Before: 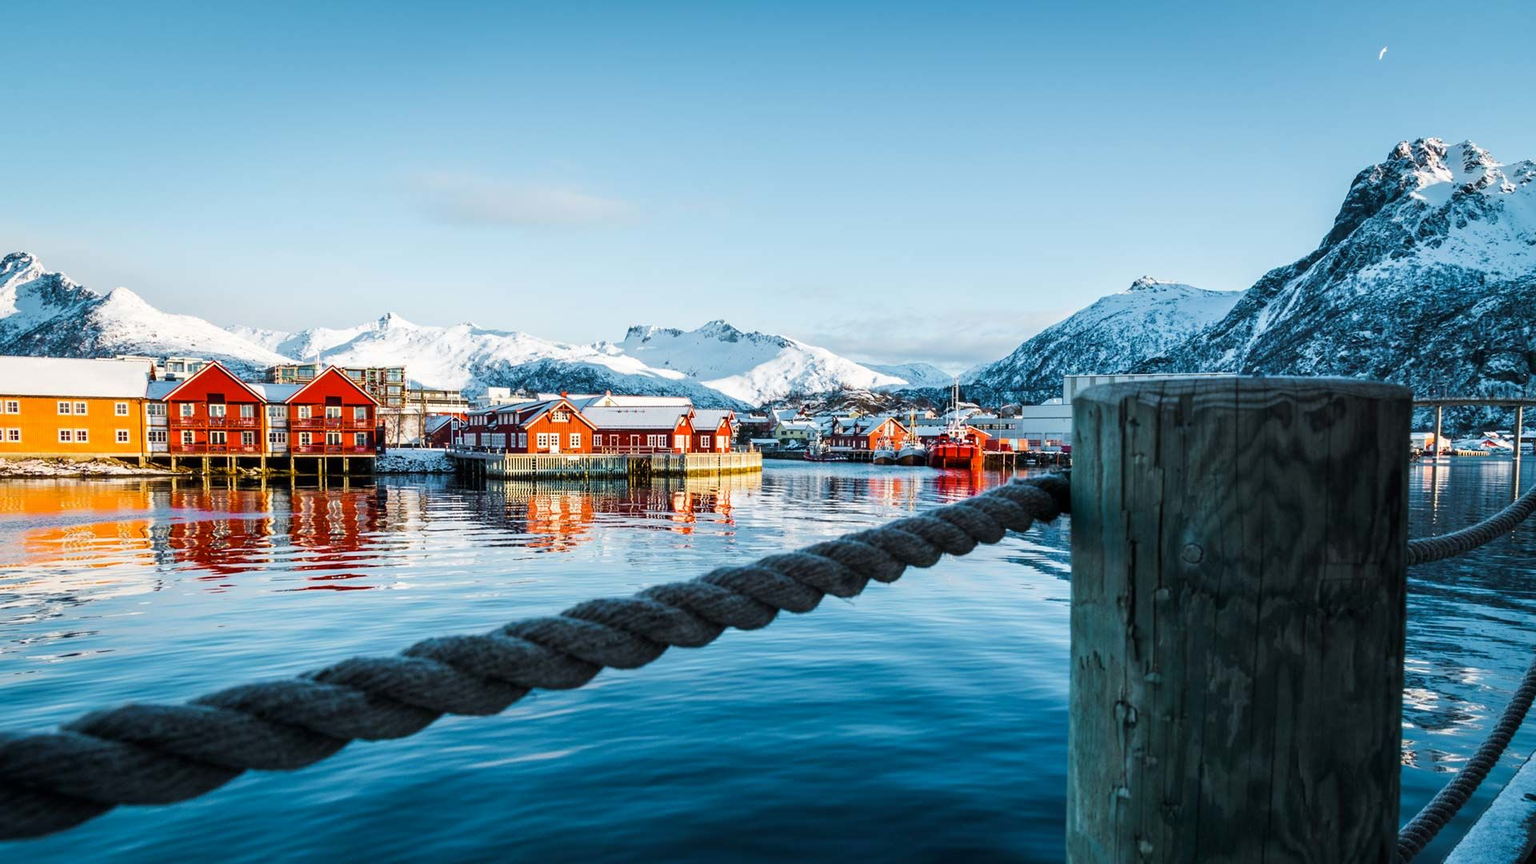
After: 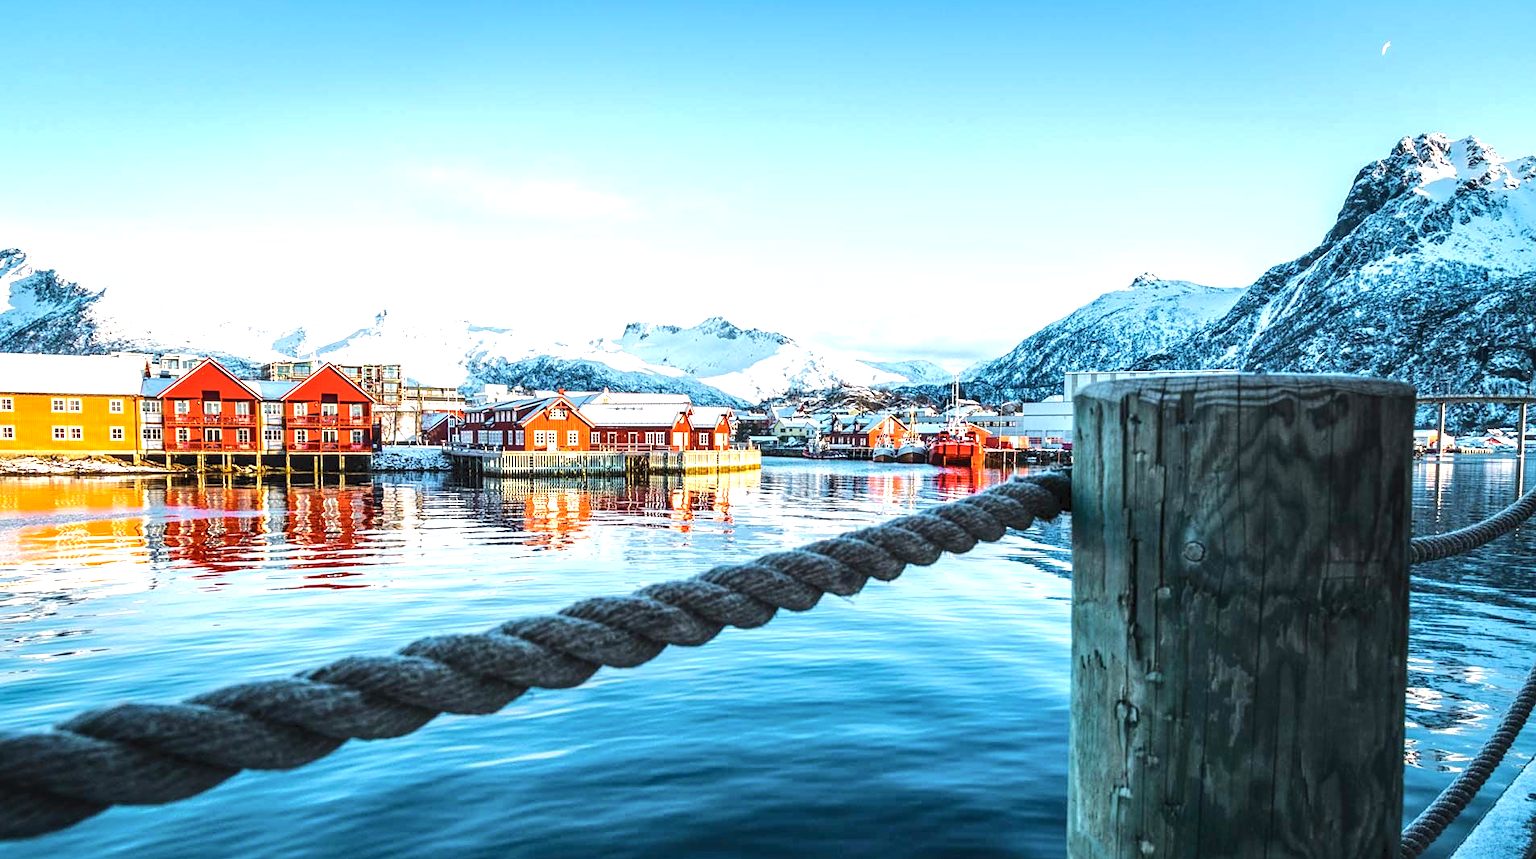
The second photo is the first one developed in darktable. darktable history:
local contrast: detail 130%
crop: left 0.442%, top 0.725%, right 0.22%, bottom 0.452%
sharpen: amount 0.216
tone curve: curves: ch0 [(0, 0) (0.003, 0.054) (0.011, 0.058) (0.025, 0.069) (0.044, 0.087) (0.069, 0.1) (0.1, 0.123) (0.136, 0.152) (0.177, 0.183) (0.224, 0.234) (0.277, 0.291) (0.335, 0.367) (0.399, 0.441) (0.468, 0.524) (0.543, 0.6) (0.623, 0.673) (0.709, 0.744) (0.801, 0.812) (0.898, 0.89) (1, 1)], color space Lab, independent channels, preserve colors none
exposure: exposure 0.805 EV, compensate highlight preservation false
